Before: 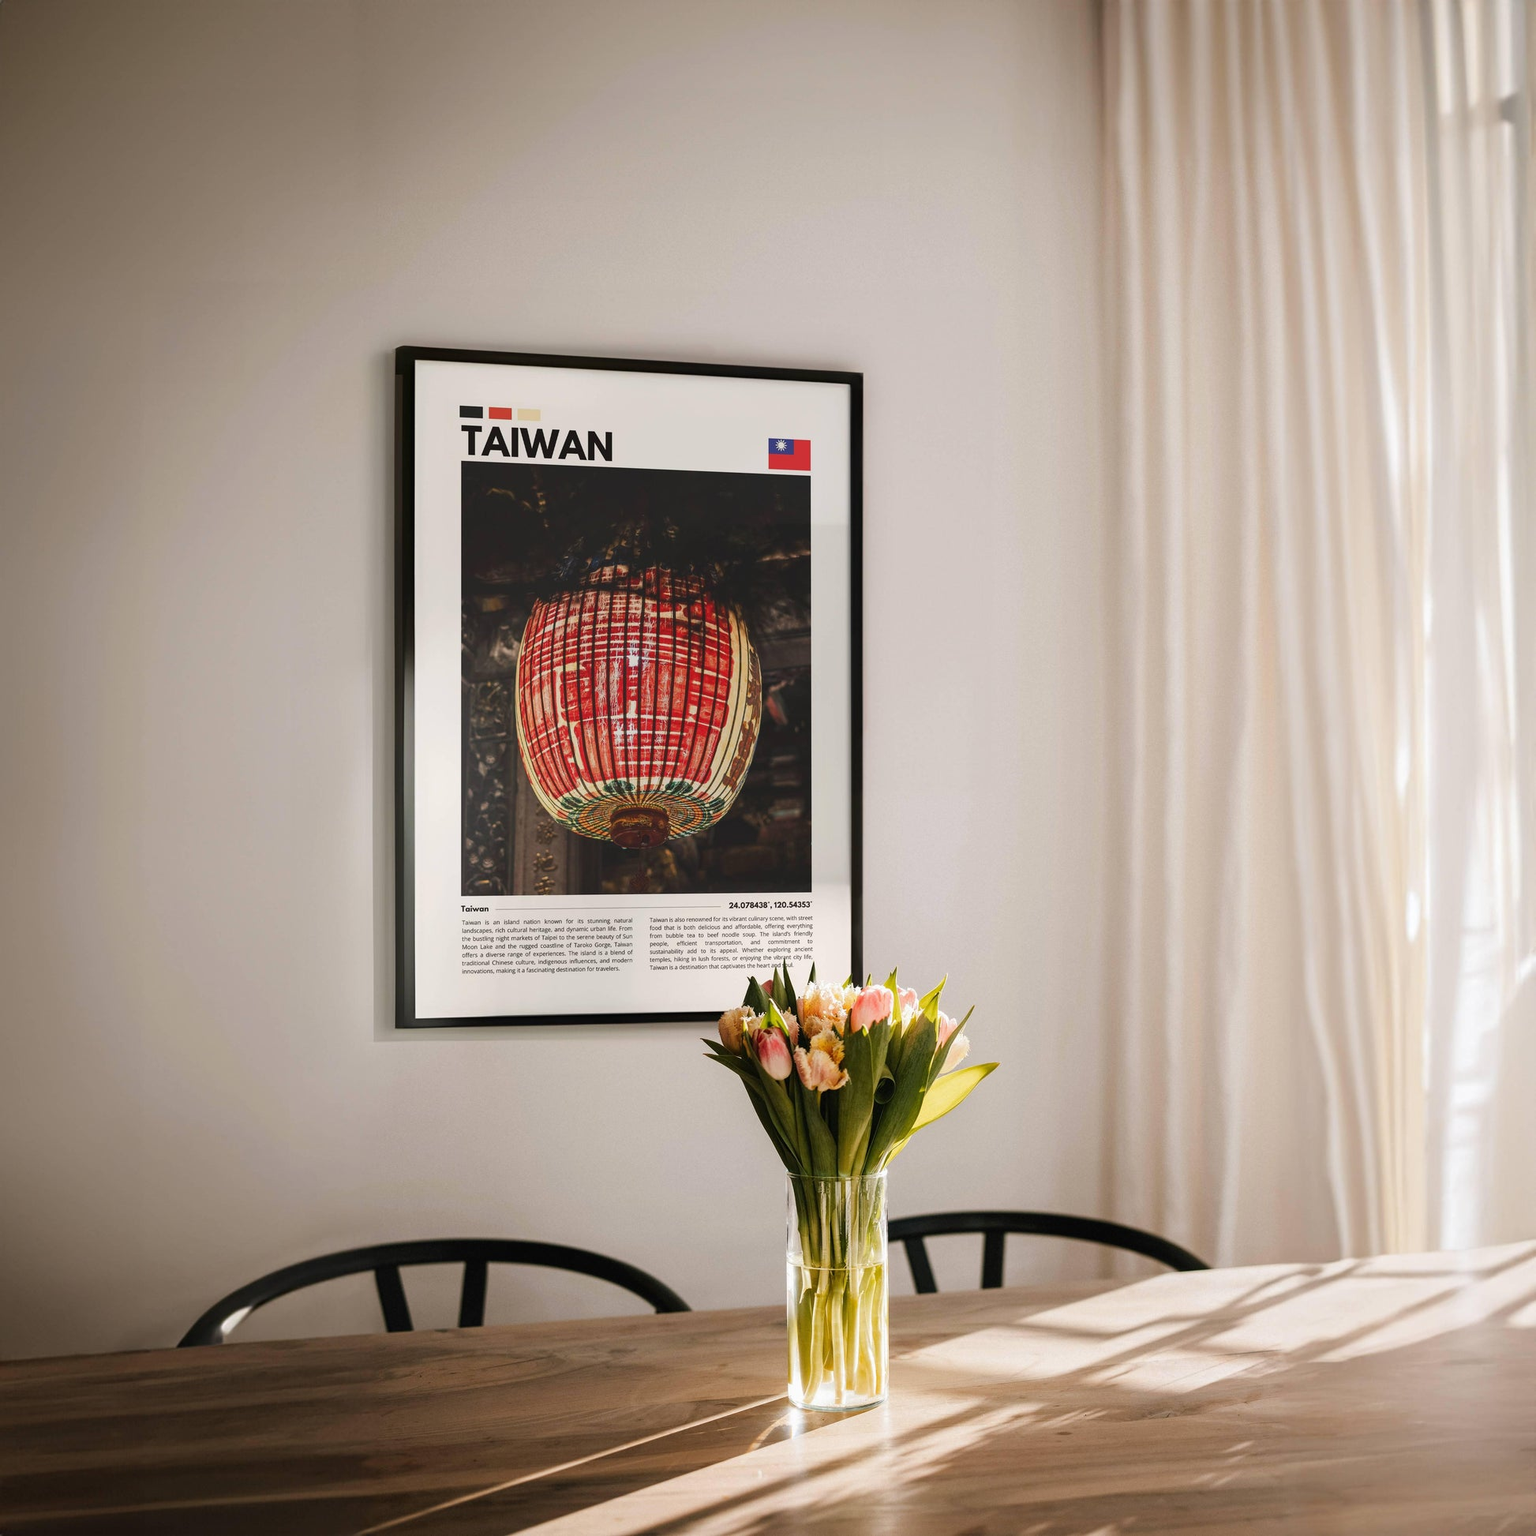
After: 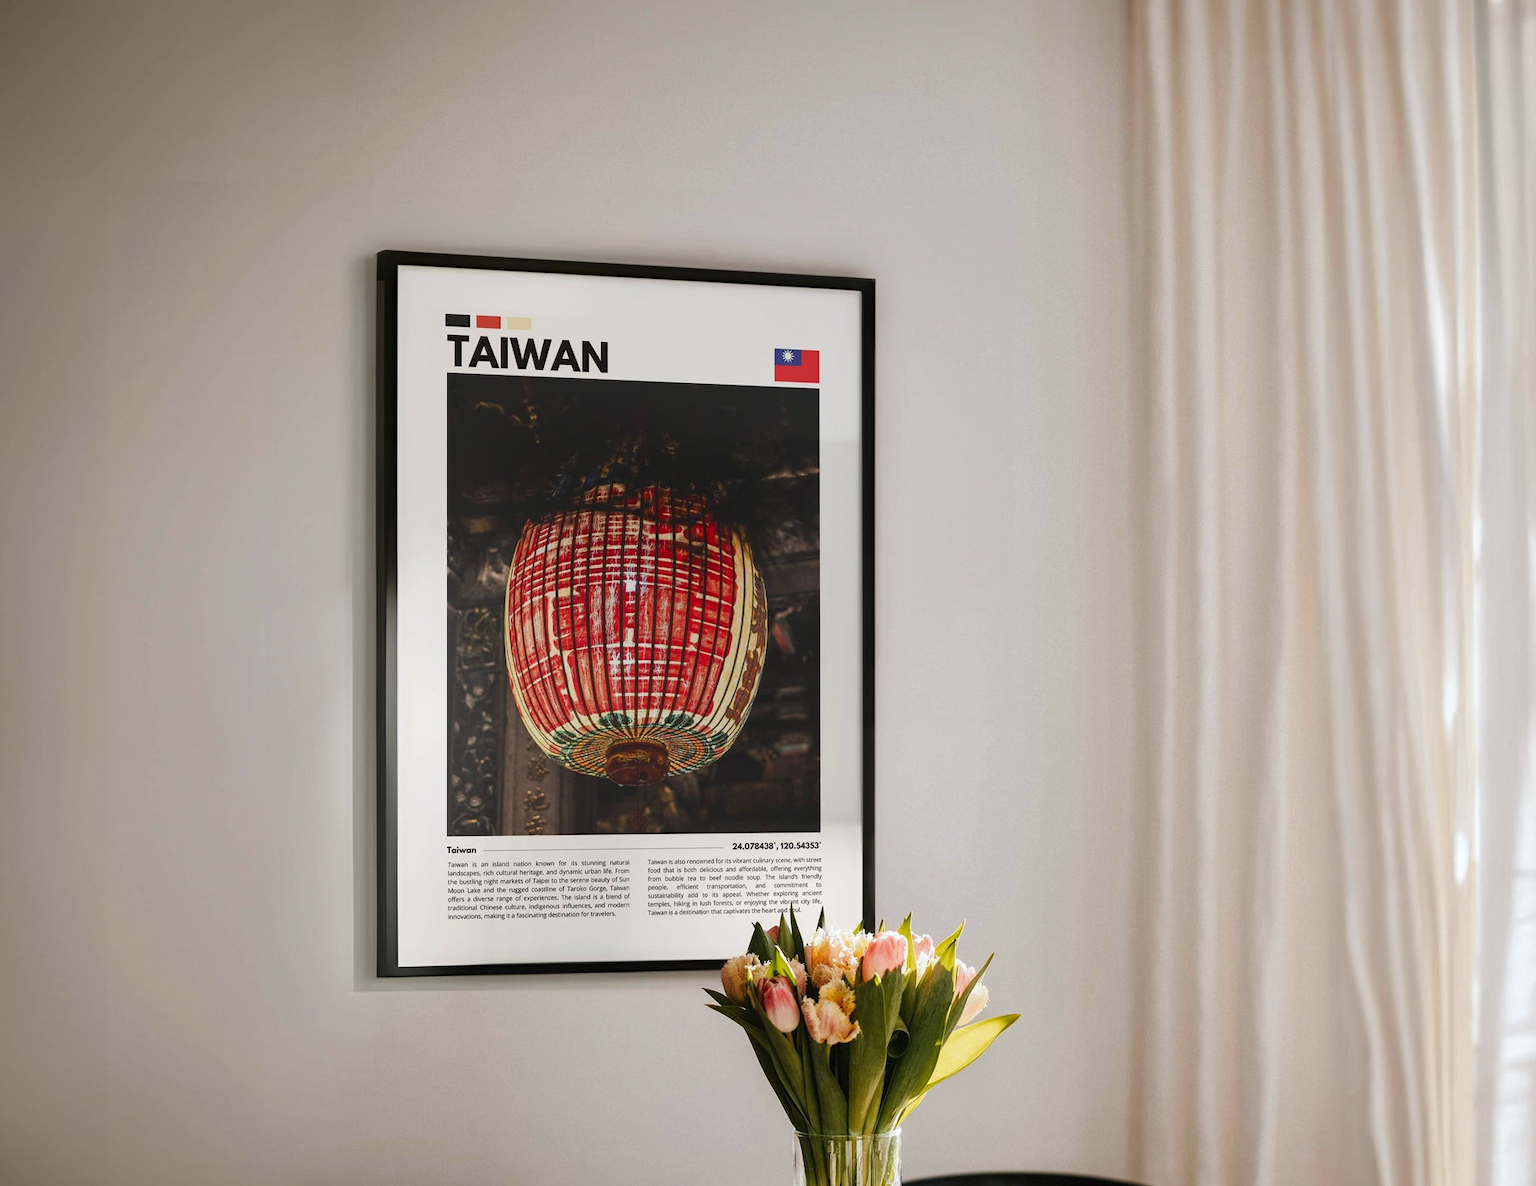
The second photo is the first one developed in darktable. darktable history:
white balance: red 0.986, blue 1.01
crop: left 2.737%, top 7.287%, right 3.421%, bottom 20.179%
shadows and highlights: shadows -88.03, highlights -35.45, shadows color adjustment 99.15%, highlights color adjustment 0%, soften with gaussian
